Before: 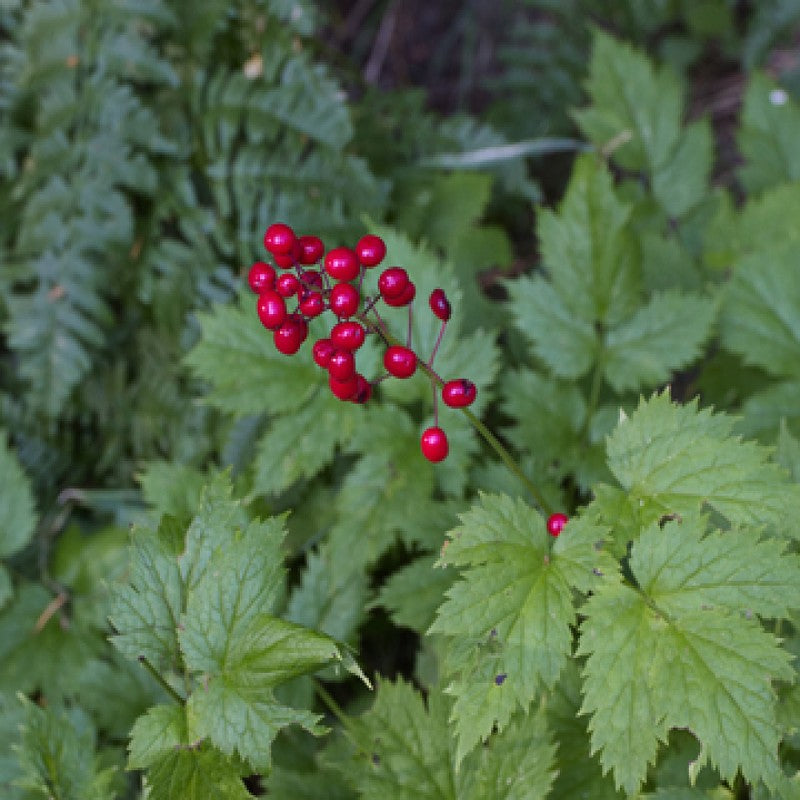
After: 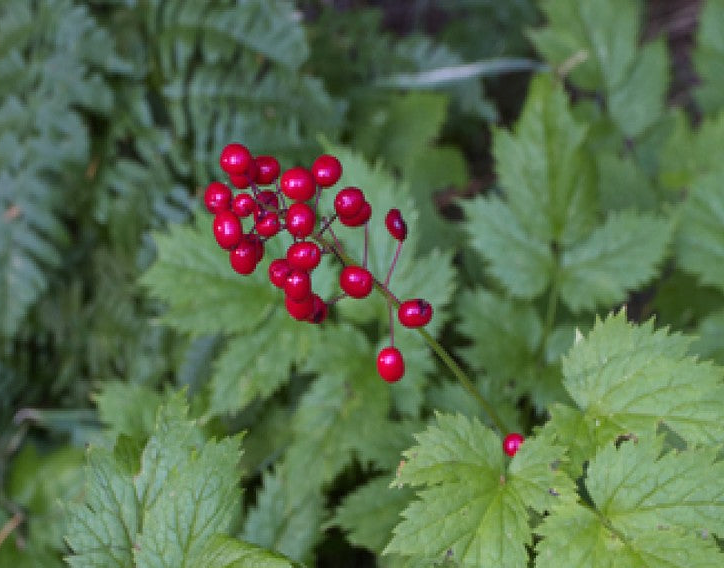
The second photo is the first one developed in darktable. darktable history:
crop: left 5.612%, top 10.009%, right 3.779%, bottom 18.974%
exposure: exposure 0.126 EV, compensate highlight preservation false
